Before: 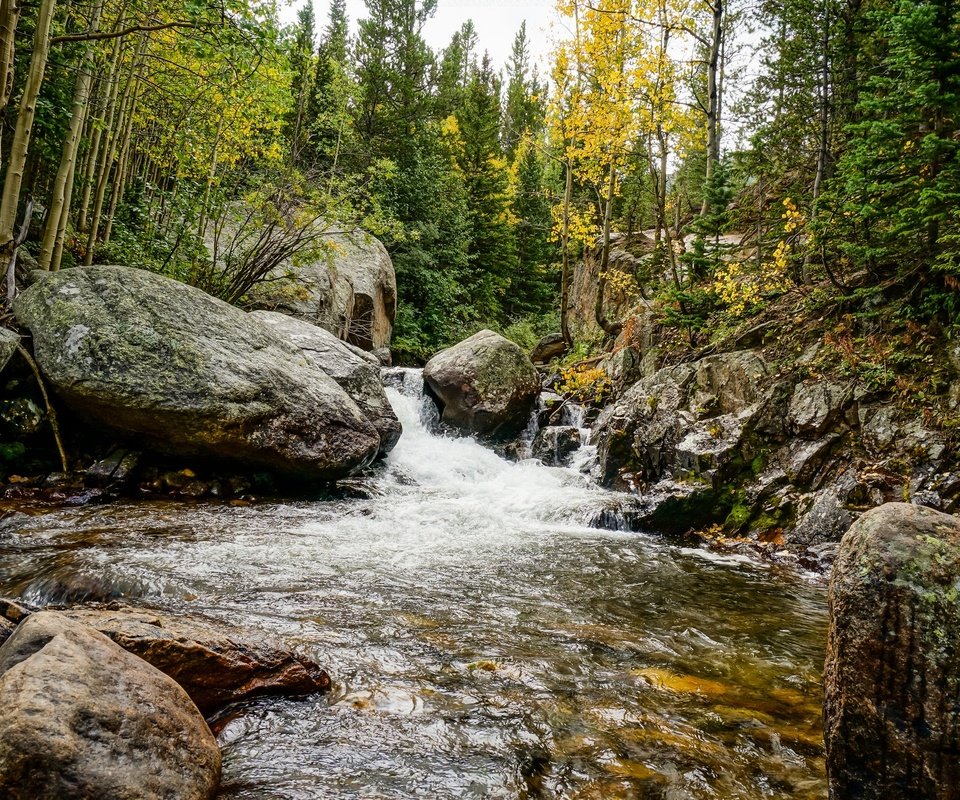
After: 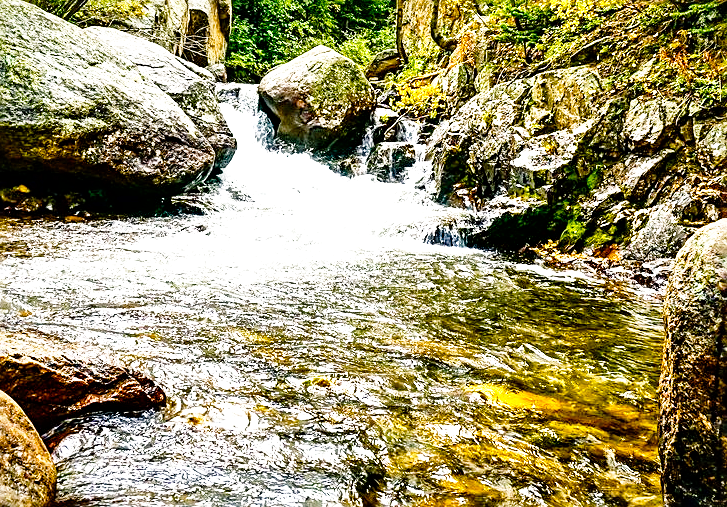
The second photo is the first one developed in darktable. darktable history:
exposure: black level correction 0, exposure 0.5 EV, compensate highlight preservation false
crop and rotate: left 17.191%, top 35.585%, right 6.996%, bottom 0.973%
contrast brightness saturation: saturation -0.051
color balance rgb: shadows lift › luminance -7.839%, shadows lift › chroma 2.302%, shadows lift › hue 202.99°, perceptual saturation grading › global saturation 44.944%, perceptual saturation grading › highlights -25.769%, perceptual saturation grading › shadows 50.225%, global vibrance 9.186%
sharpen: on, module defaults
shadows and highlights: soften with gaussian
base curve: curves: ch0 [(0, 0) (0.012, 0.01) (0.073, 0.168) (0.31, 0.711) (0.645, 0.957) (1, 1)], preserve colors none
local contrast: mode bilateral grid, contrast 26, coarseness 59, detail 151%, midtone range 0.2
